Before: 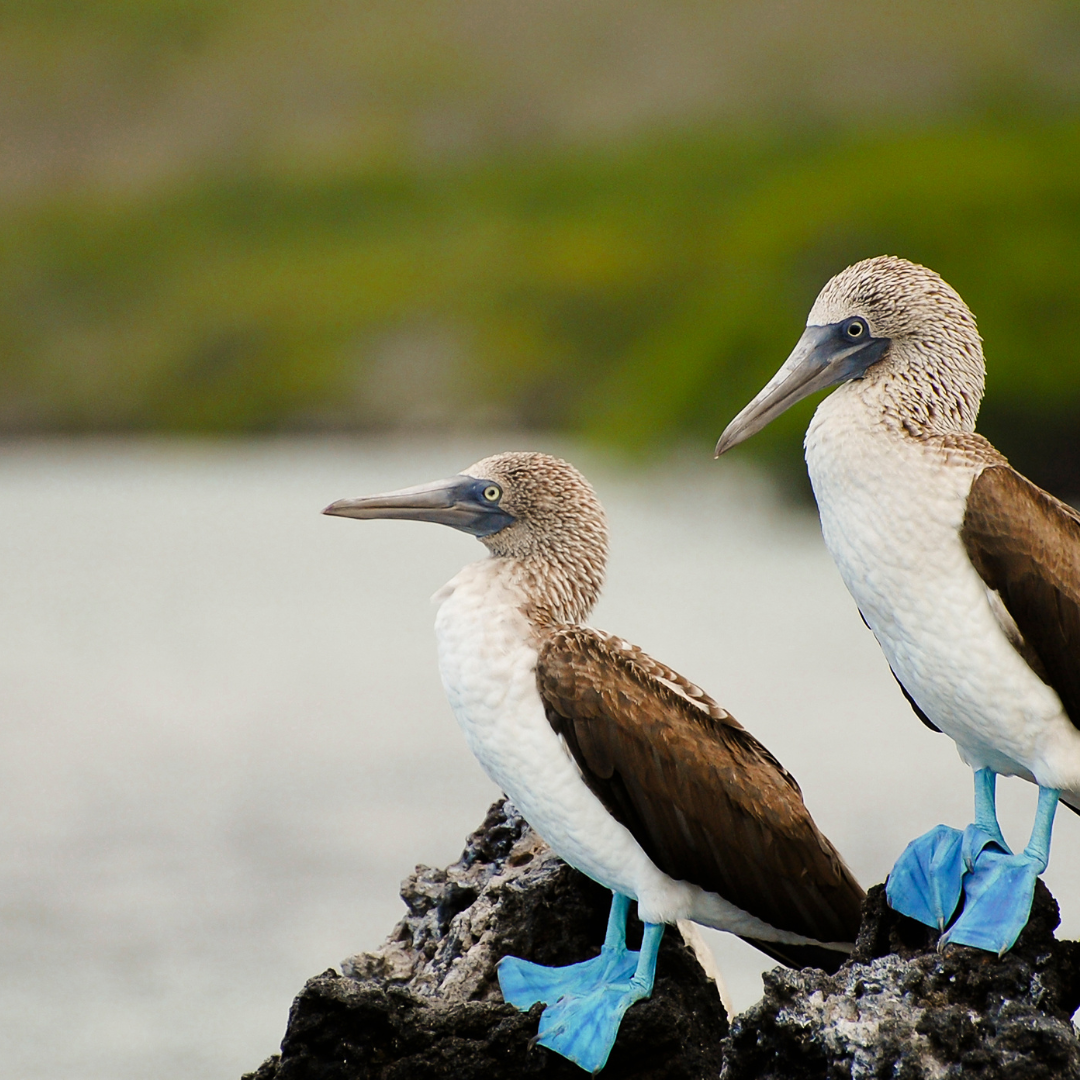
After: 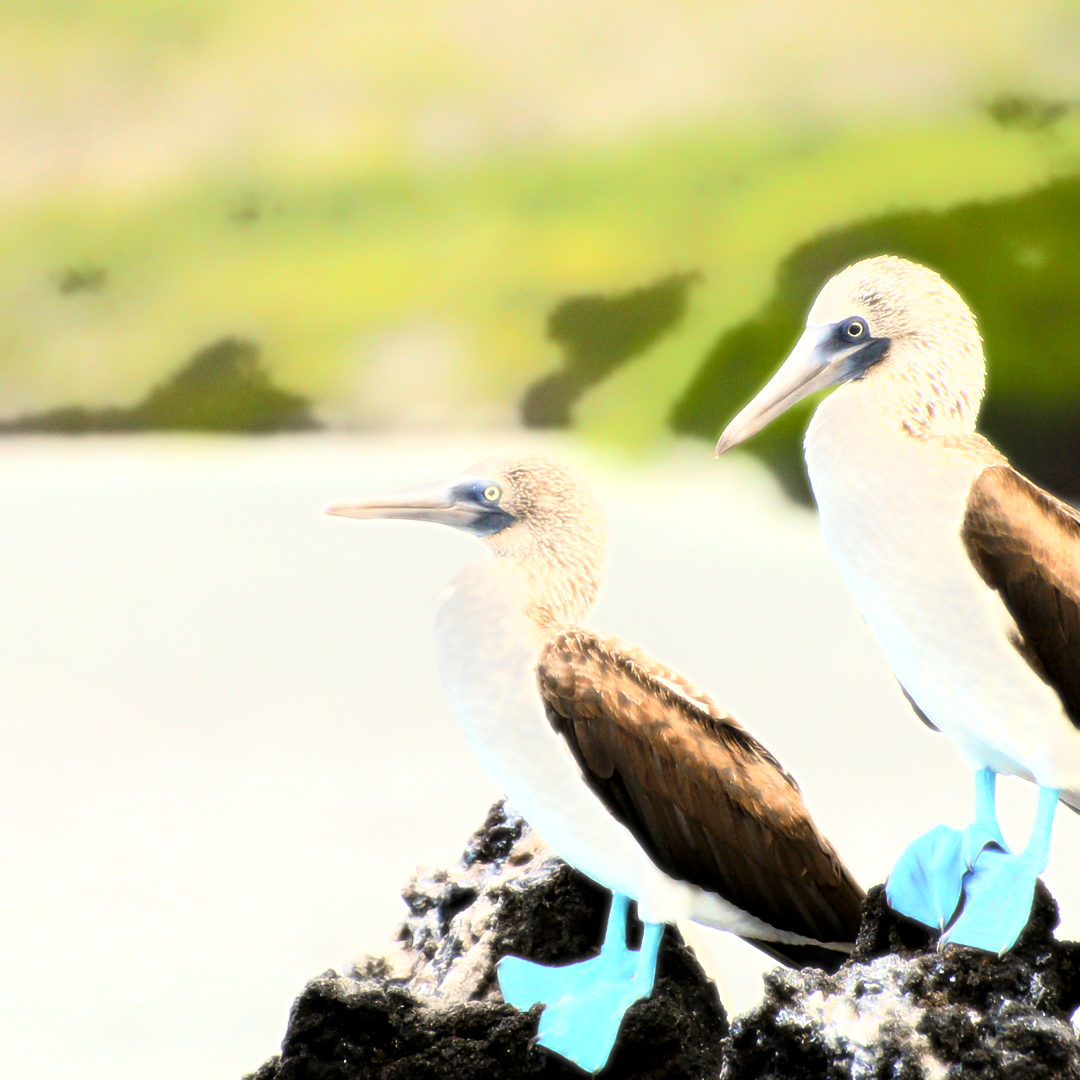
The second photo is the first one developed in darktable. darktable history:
exposure: black level correction 0.001, exposure 1.05 EV, compensate exposure bias true, compensate highlight preservation false
bloom: size 0%, threshold 54.82%, strength 8.31%
